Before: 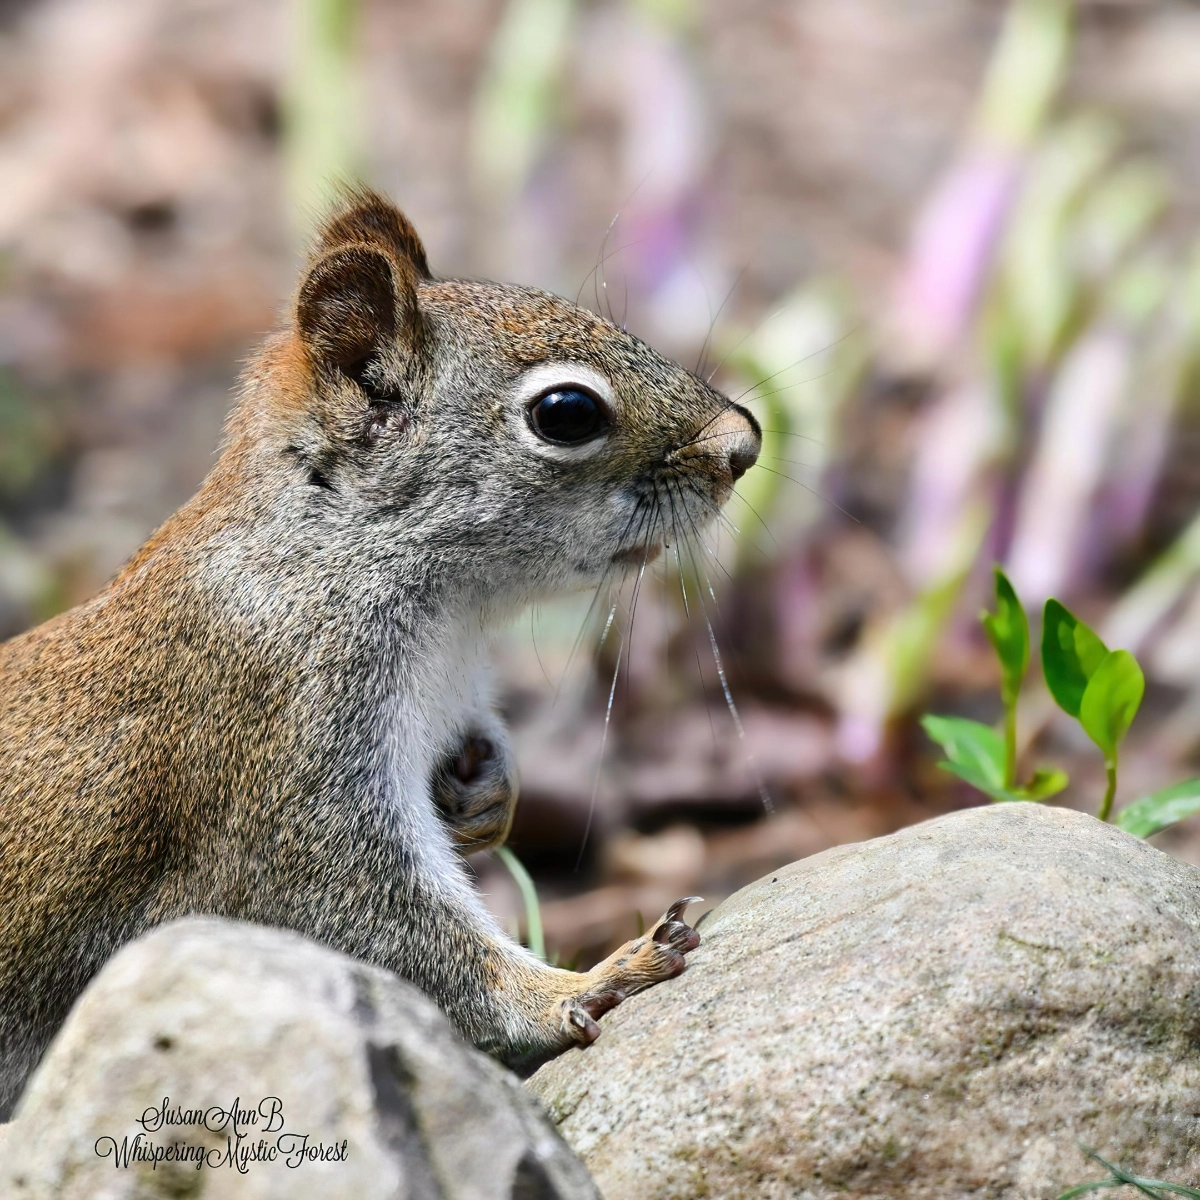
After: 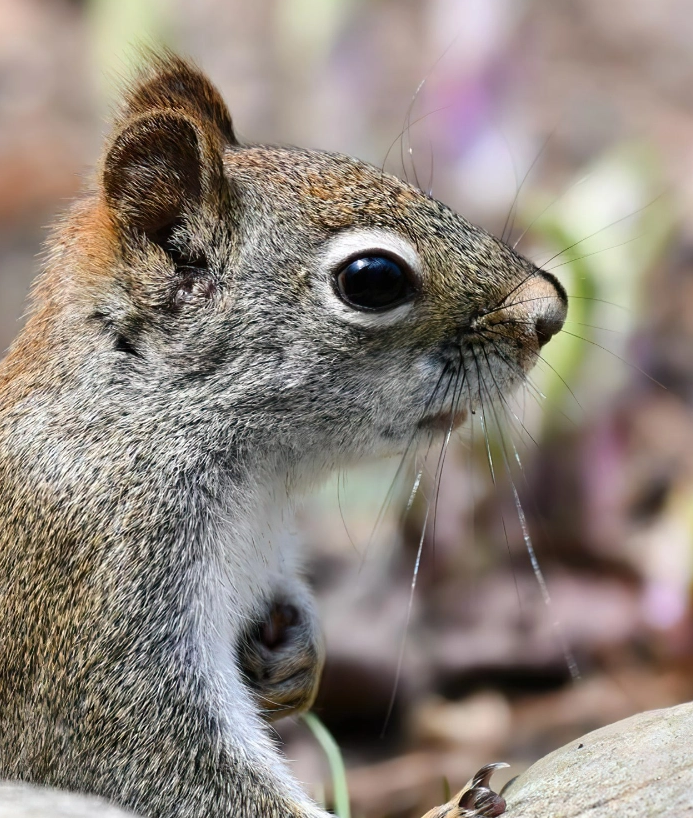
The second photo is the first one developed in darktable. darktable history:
crop: left 16.202%, top 11.208%, right 26.045%, bottom 20.557%
rotate and perspective: automatic cropping original format, crop left 0, crop top 0
